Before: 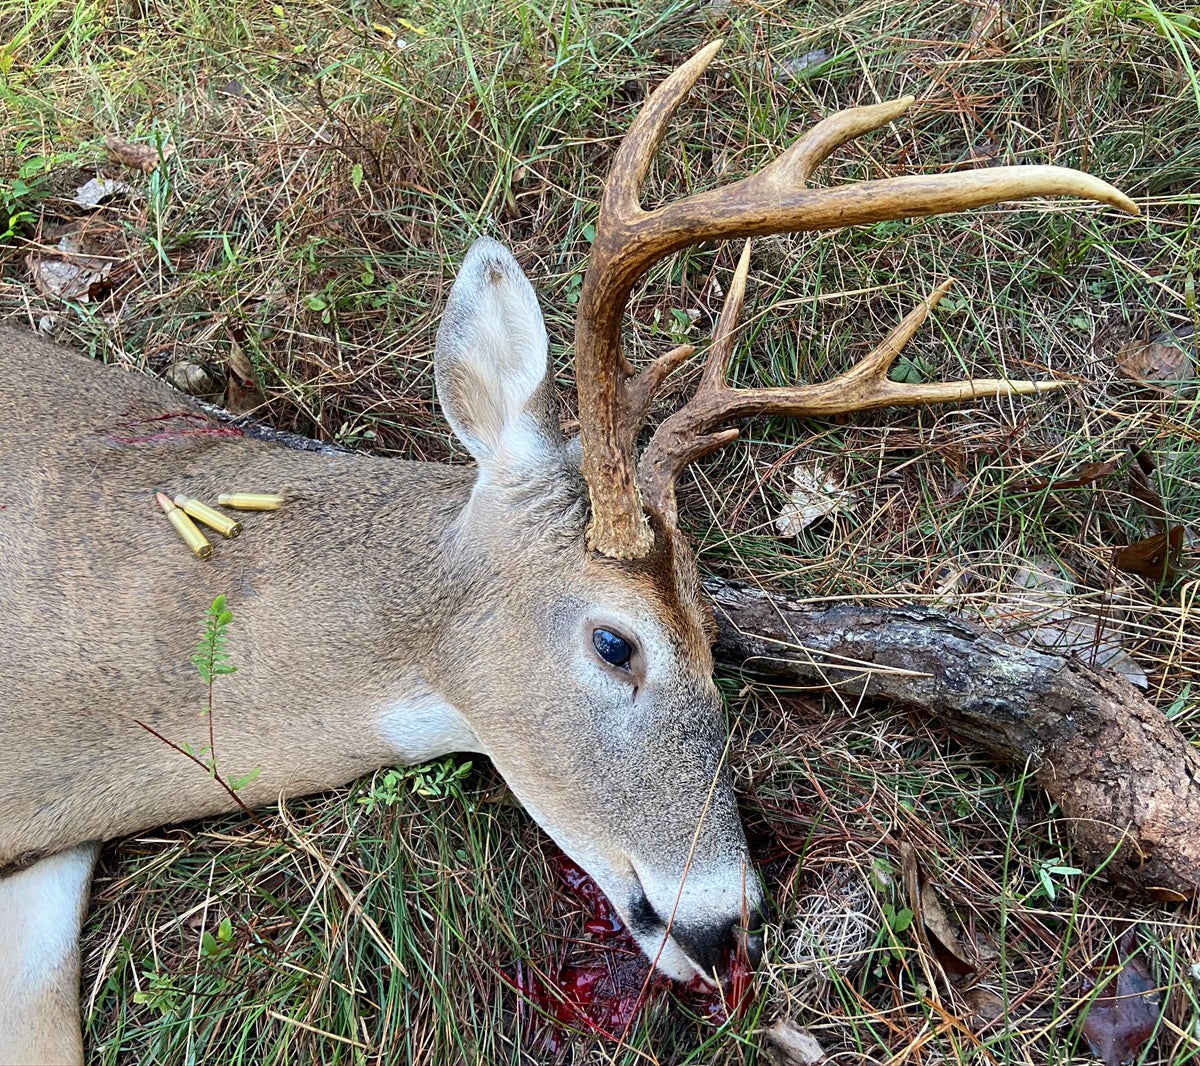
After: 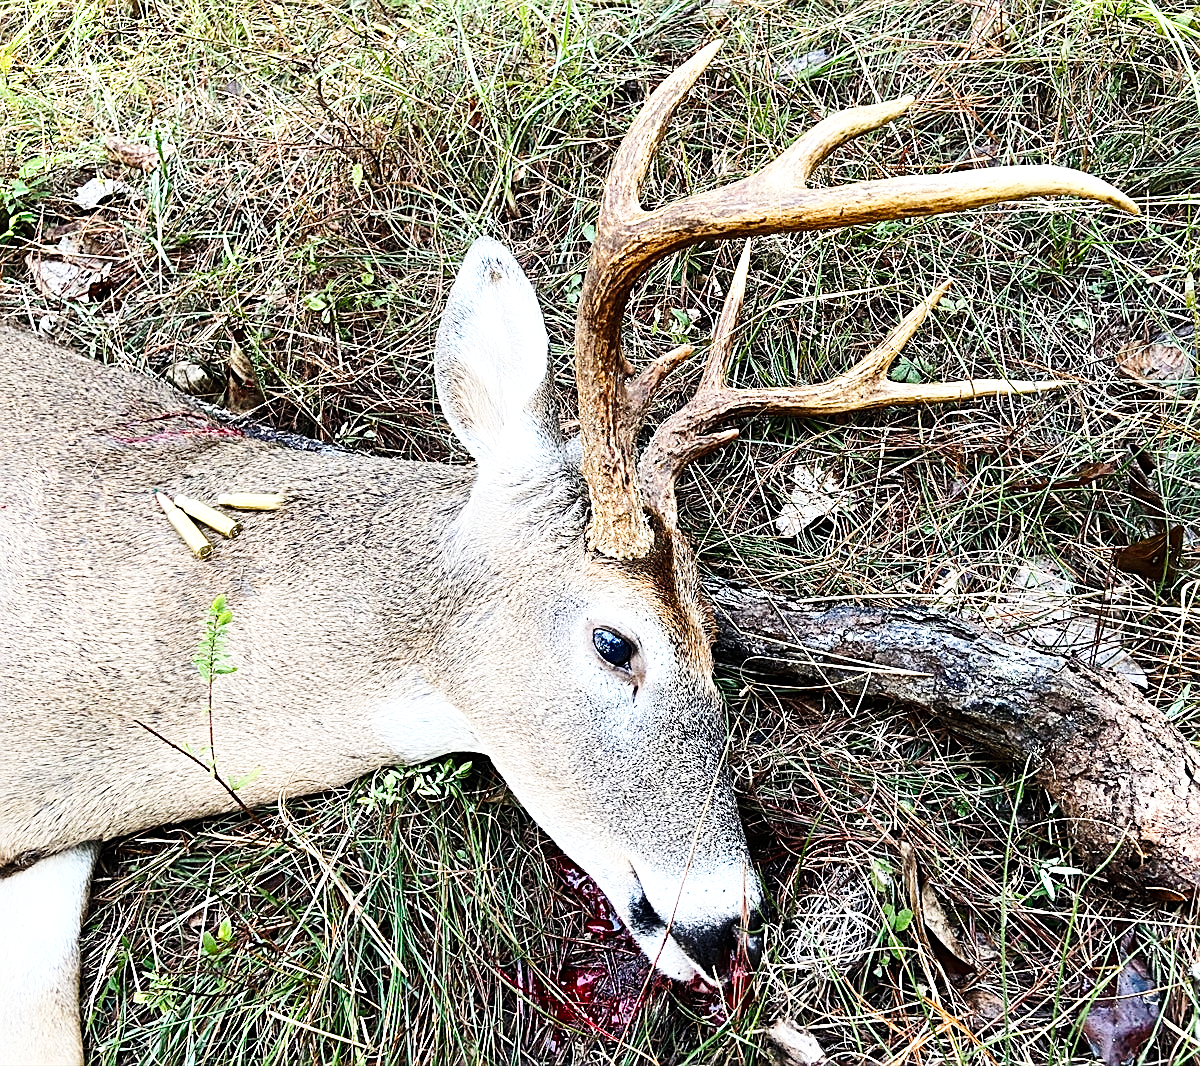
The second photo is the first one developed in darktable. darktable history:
base curve: curves: ch0 [(0, 0) (0.028, 0.03) (0.121, 0.232) (0.46, 0.748) (0.859, 0.968) (1, 1)], preserve colors none
sharpen: on, module defaults
tone equalizer: -8 EV -0.75 EV, -7 EV -0.7 EV, -6 EV -0.6 EV, -5 EV -0.4 EV, -3 EV 0.4 EV, -2 EV 0.6 EV, -1 EV 0.7 EV, +0 EV 0.75 EV, edges refinement/feathering 500, mask exposure compensation -1.57 EV, preserve details no
